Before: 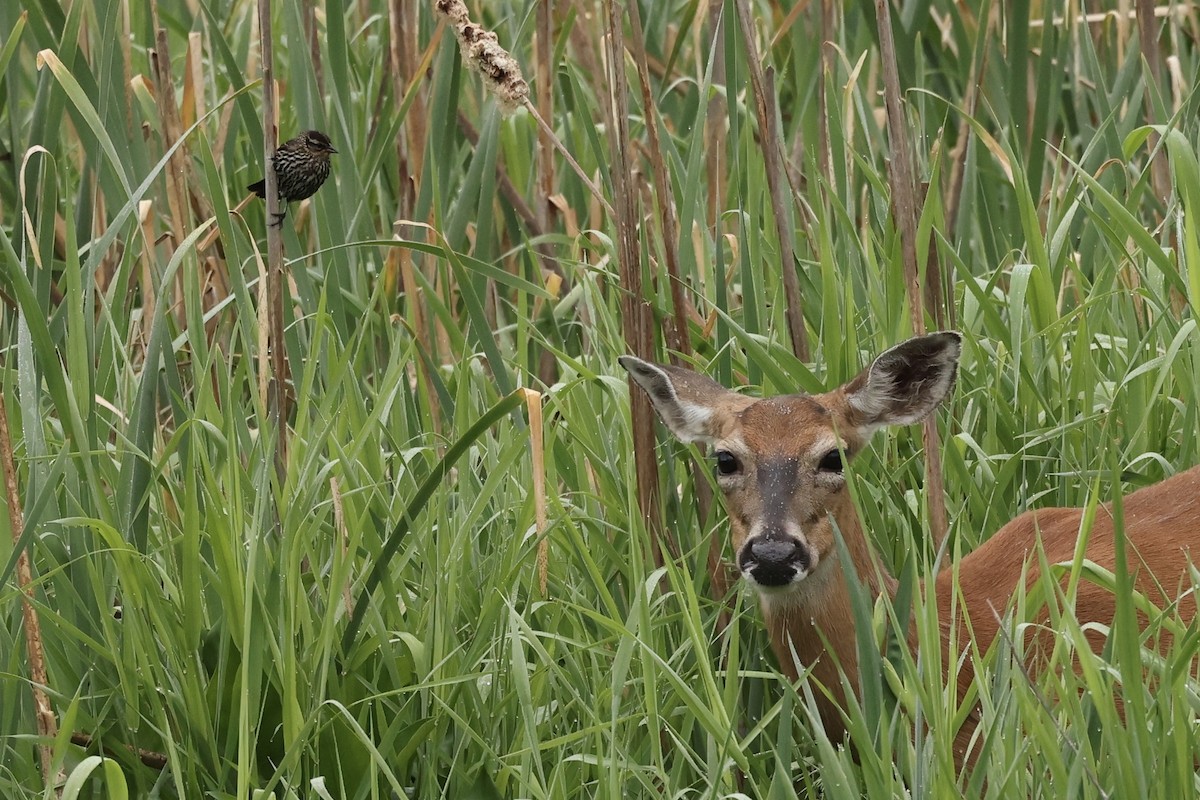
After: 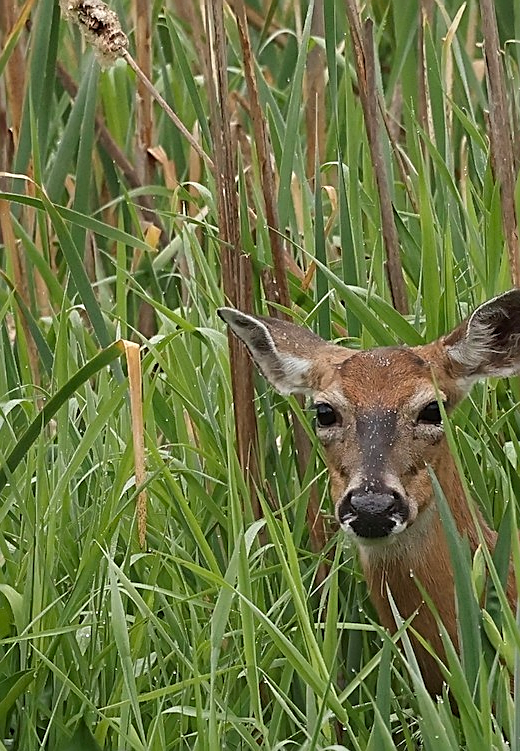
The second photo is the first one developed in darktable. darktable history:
crop: left 33.452%, top 6.025%, right 23.155%
sharpen: amount 0.901
